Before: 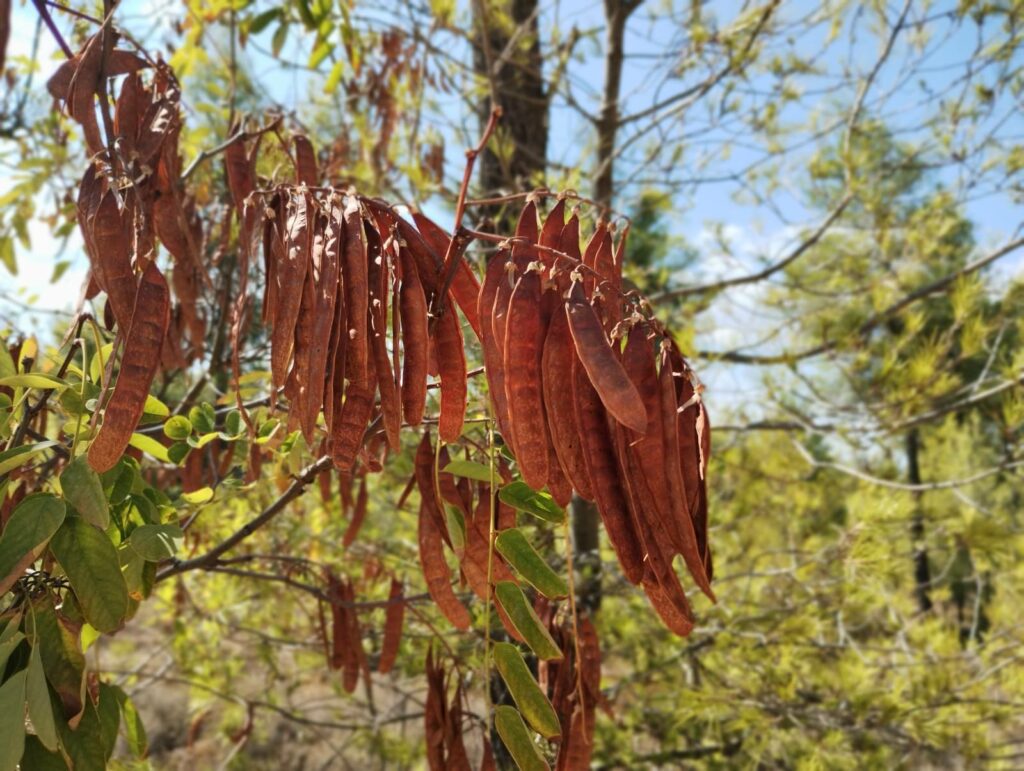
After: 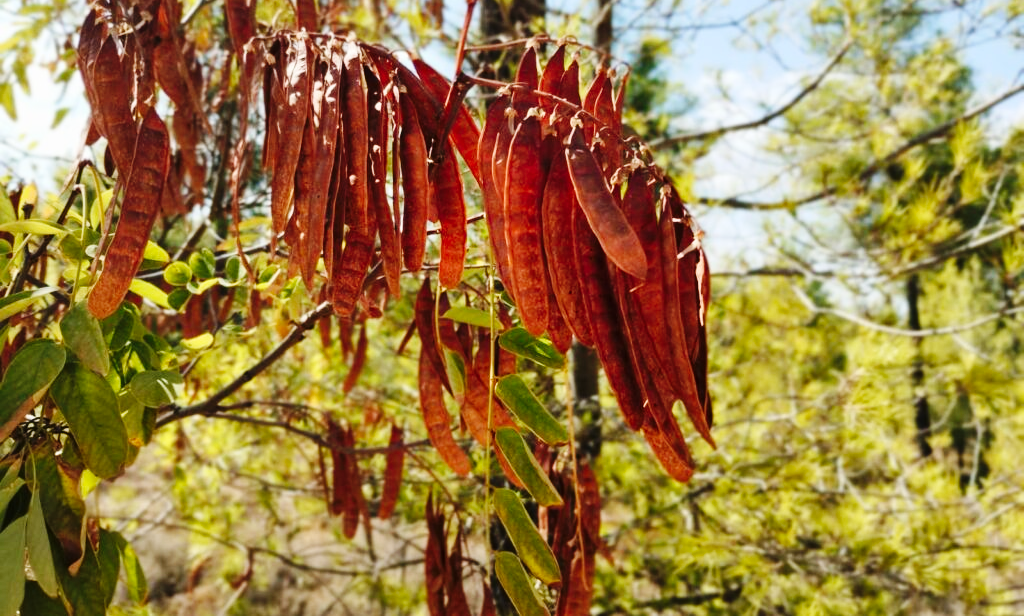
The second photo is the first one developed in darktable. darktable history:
crop and rotate: top 20.068%
base curve: curves: ch0 [(0, 0) (0.036, 0.025) (0.121, 0.166) (0.206, 0.329) (0.605, 0.79) (1, 1)], preserve colors none
